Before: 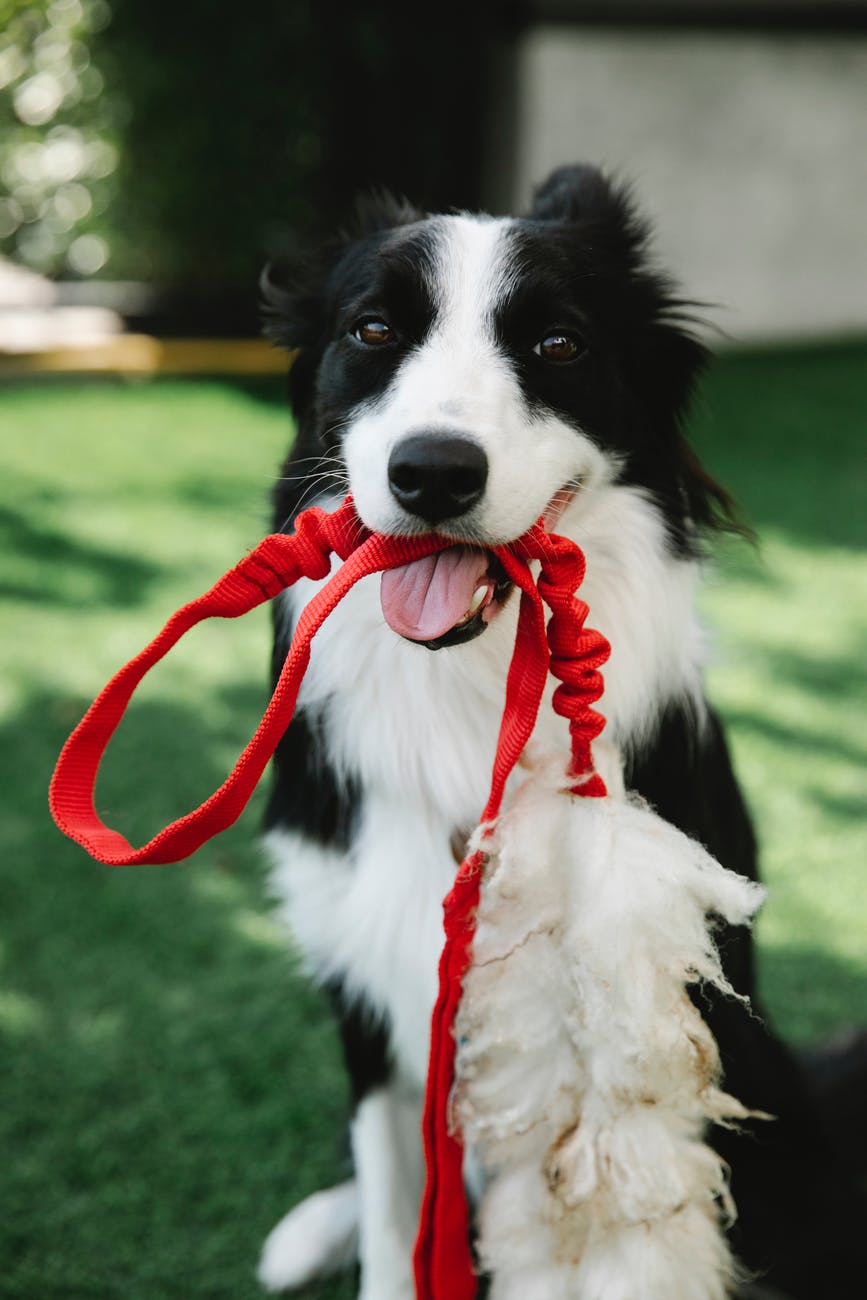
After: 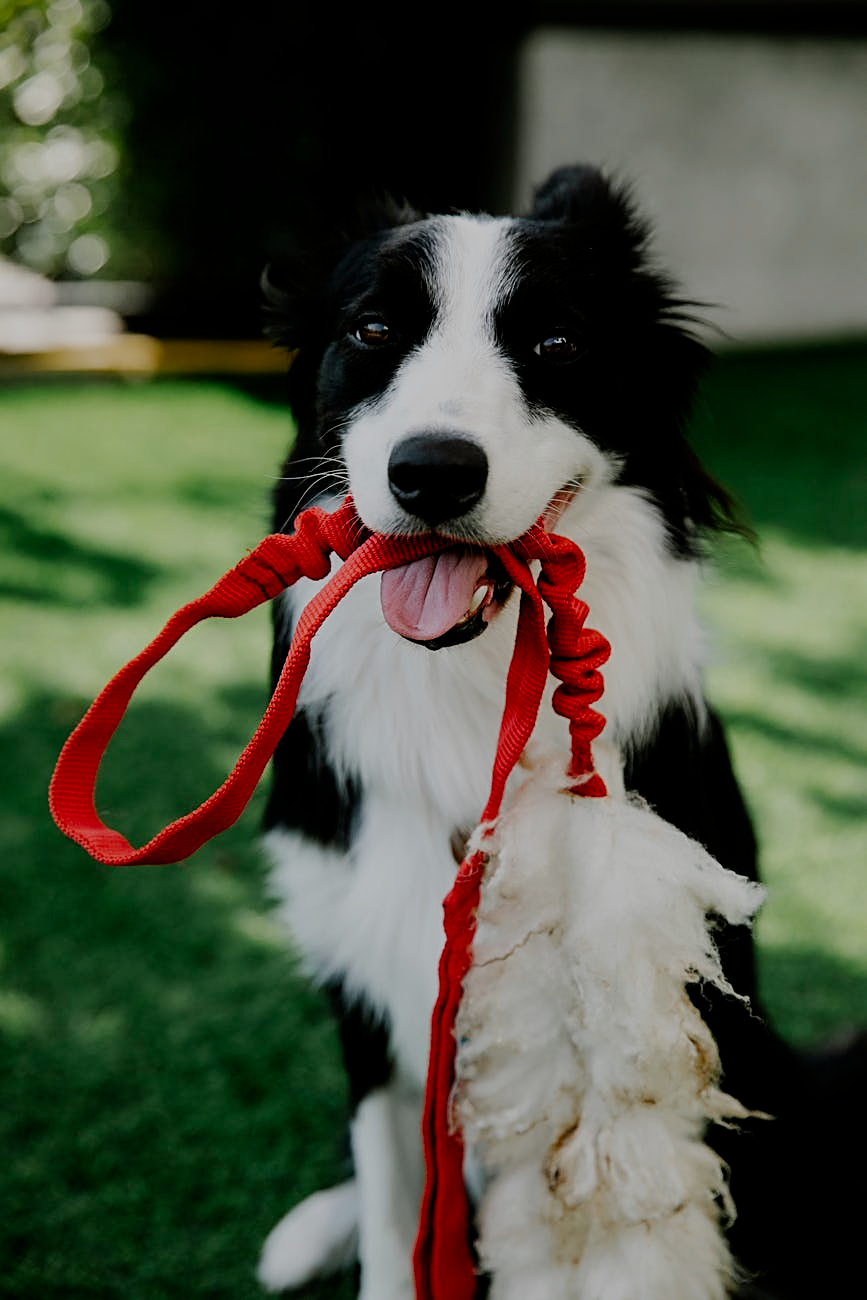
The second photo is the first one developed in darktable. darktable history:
tone equalizer: on, module defaults
sharpen: on, module defaults
filmic rgb: middle gray luminance 29%, black relative exposure -10.3 EV, white relative exposure 5.5 EV, threshold 6 EV, target black luminance 0%, hardness 3.95, latitude 2.04%, contrast 1.132, highlights saturation mix 5%, shadows ↔ highlights balance 15.11%, add noise in highlights 0, preserve chrominance no, color science v3 (2019), use custom middle-gray values true, iterations of high-quality reconstruction 0, contrast in highlights soft, enable highlight reconstruction true
